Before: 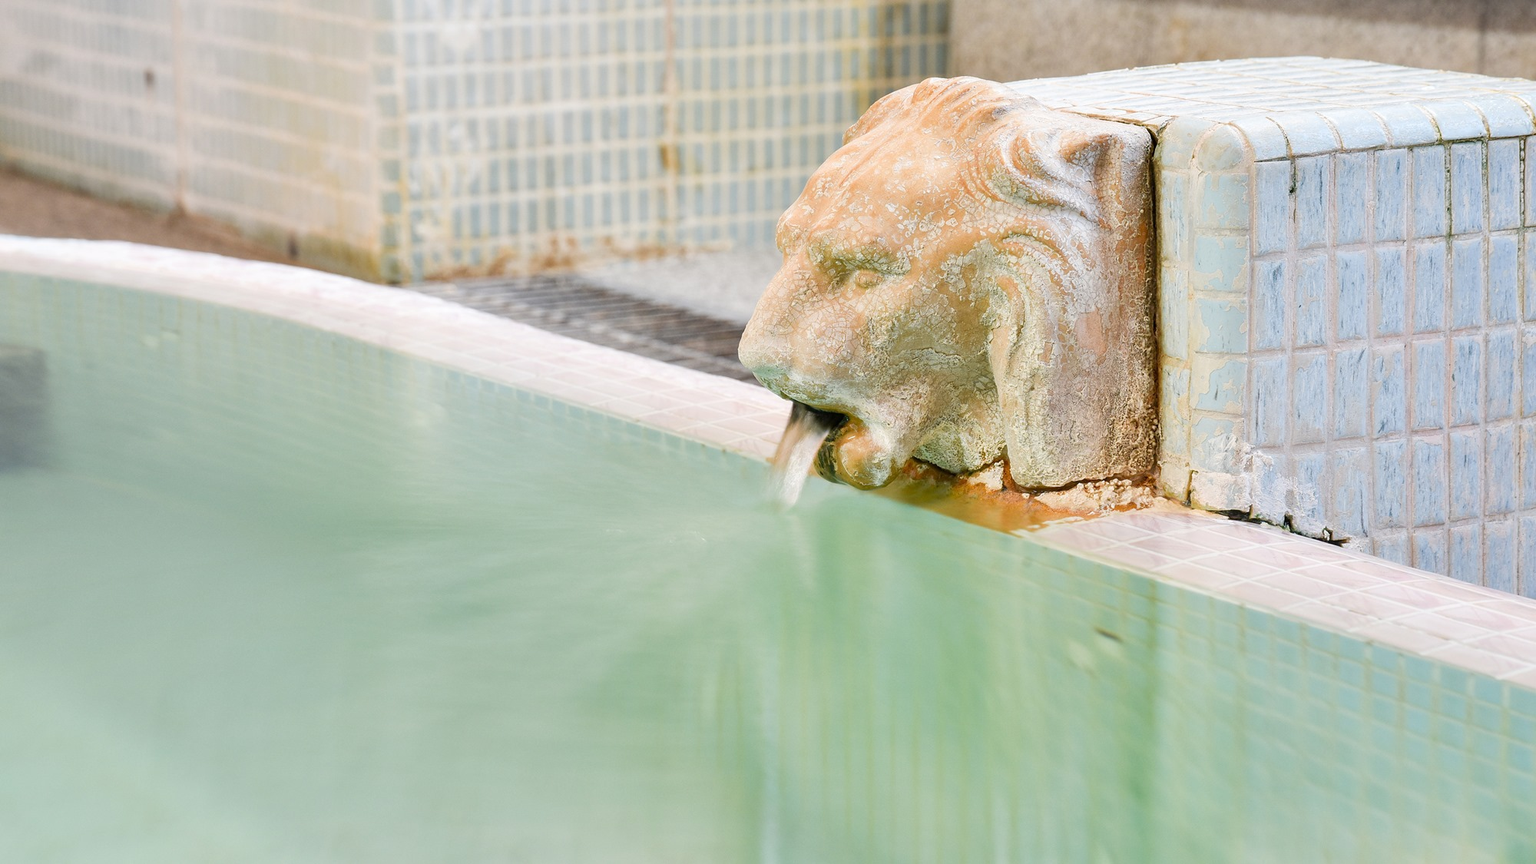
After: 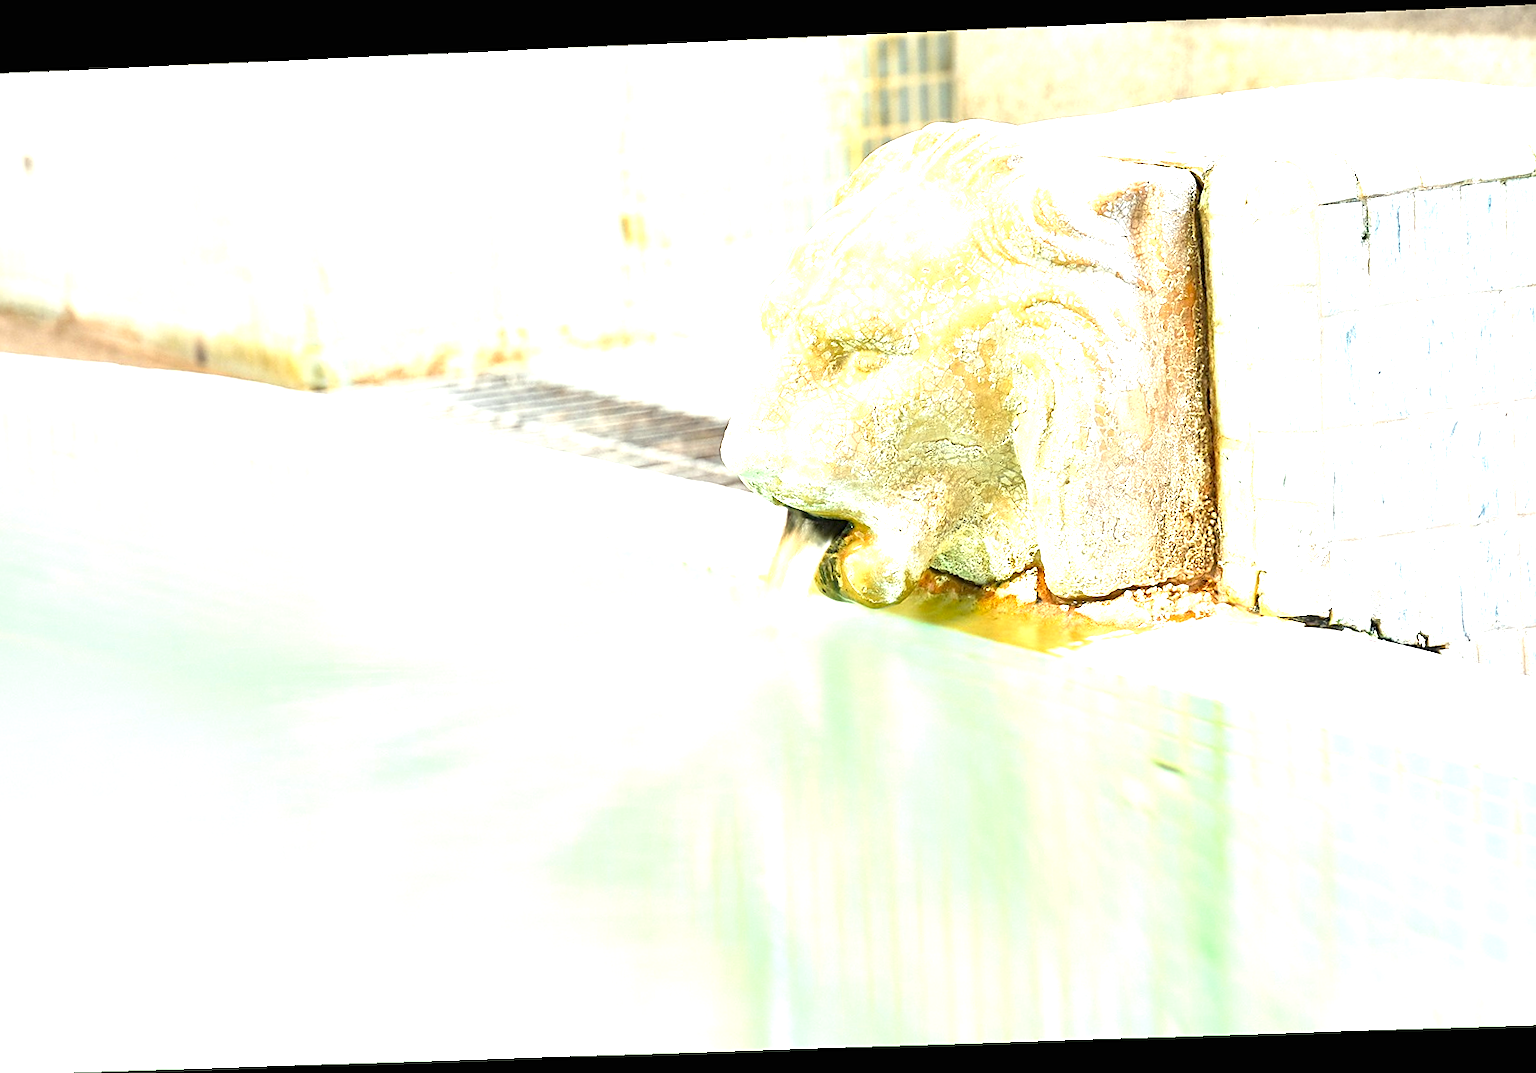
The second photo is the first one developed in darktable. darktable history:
sharpen: radius 1.864, amount 0.398, threshold 1.271
color correction: highlights a* -4.28, highlights b* 6.53
rotate and perspective: rotation -2.22°, lens shift (horizontal) -0.022, automatic cropping off
exposure: black level correction 0, exposure 1.5 EV, compensate exposure bias true, compensate highlight preservation false
crop: left 8.026%, right 7.374%
